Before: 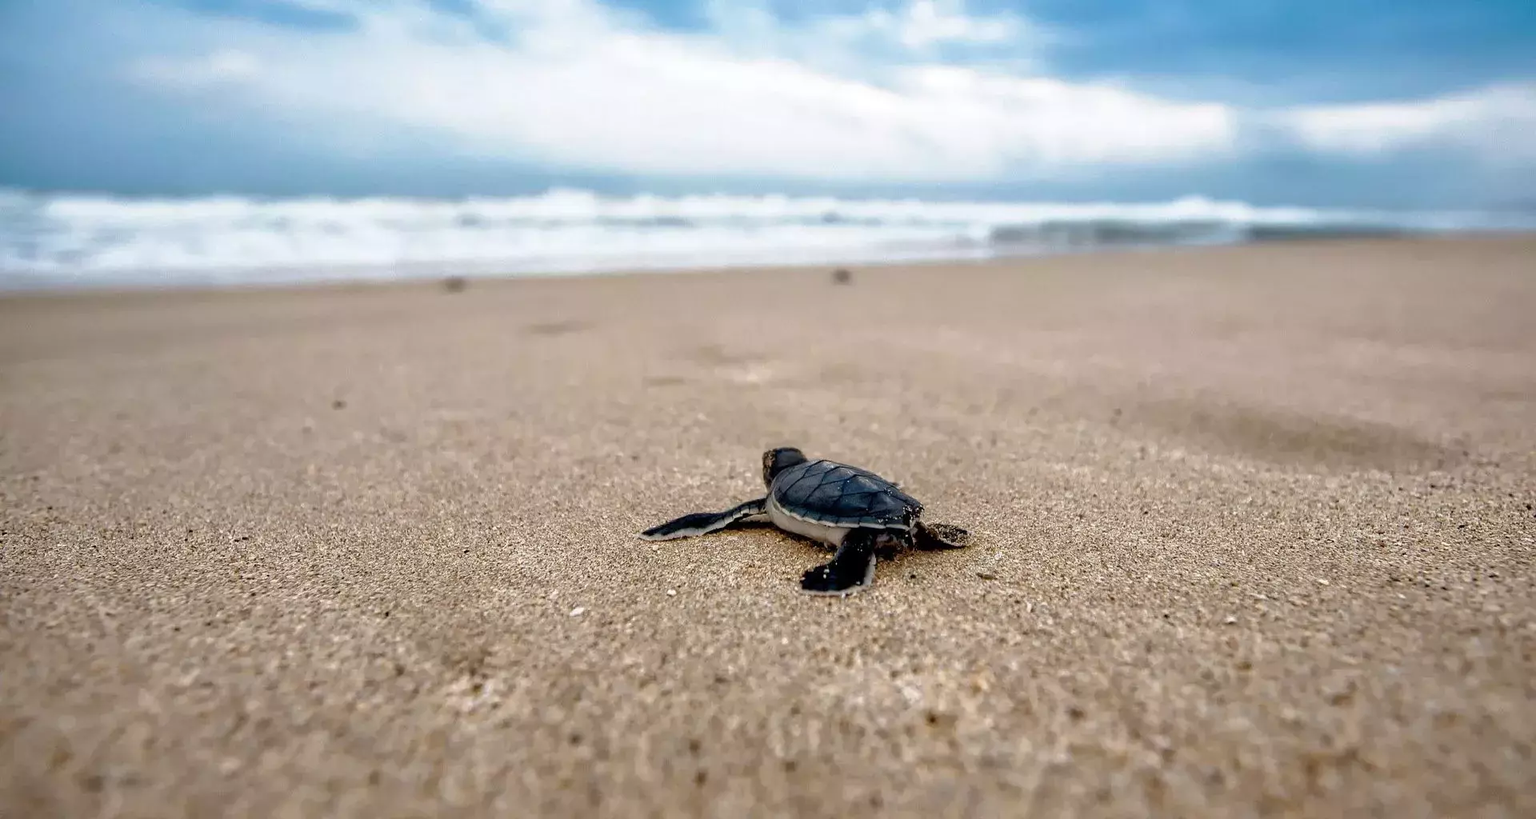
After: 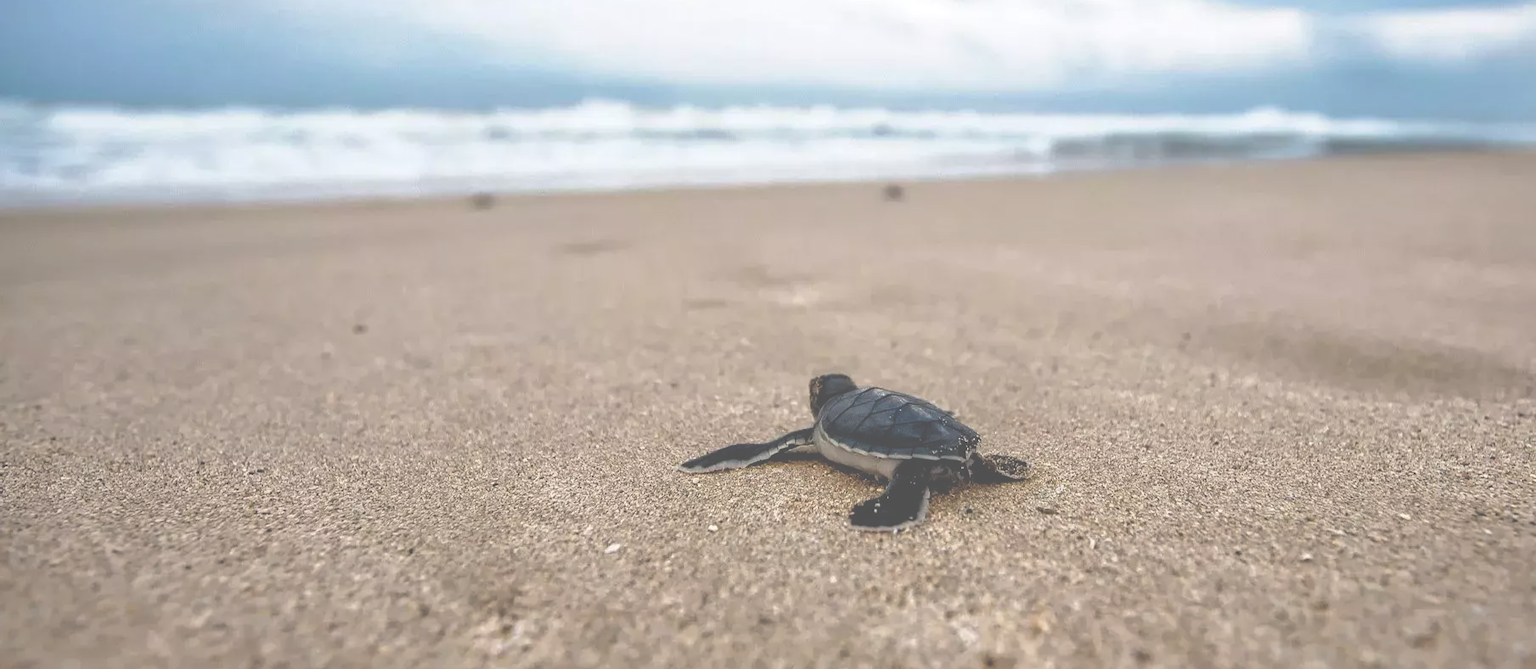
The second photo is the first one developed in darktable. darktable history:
exposure: black level correction -0.087, compensate highlight preservation false
crop and rotate: angle 0.03°, top 11.643%, right 5.651%, bottom 11.189%
